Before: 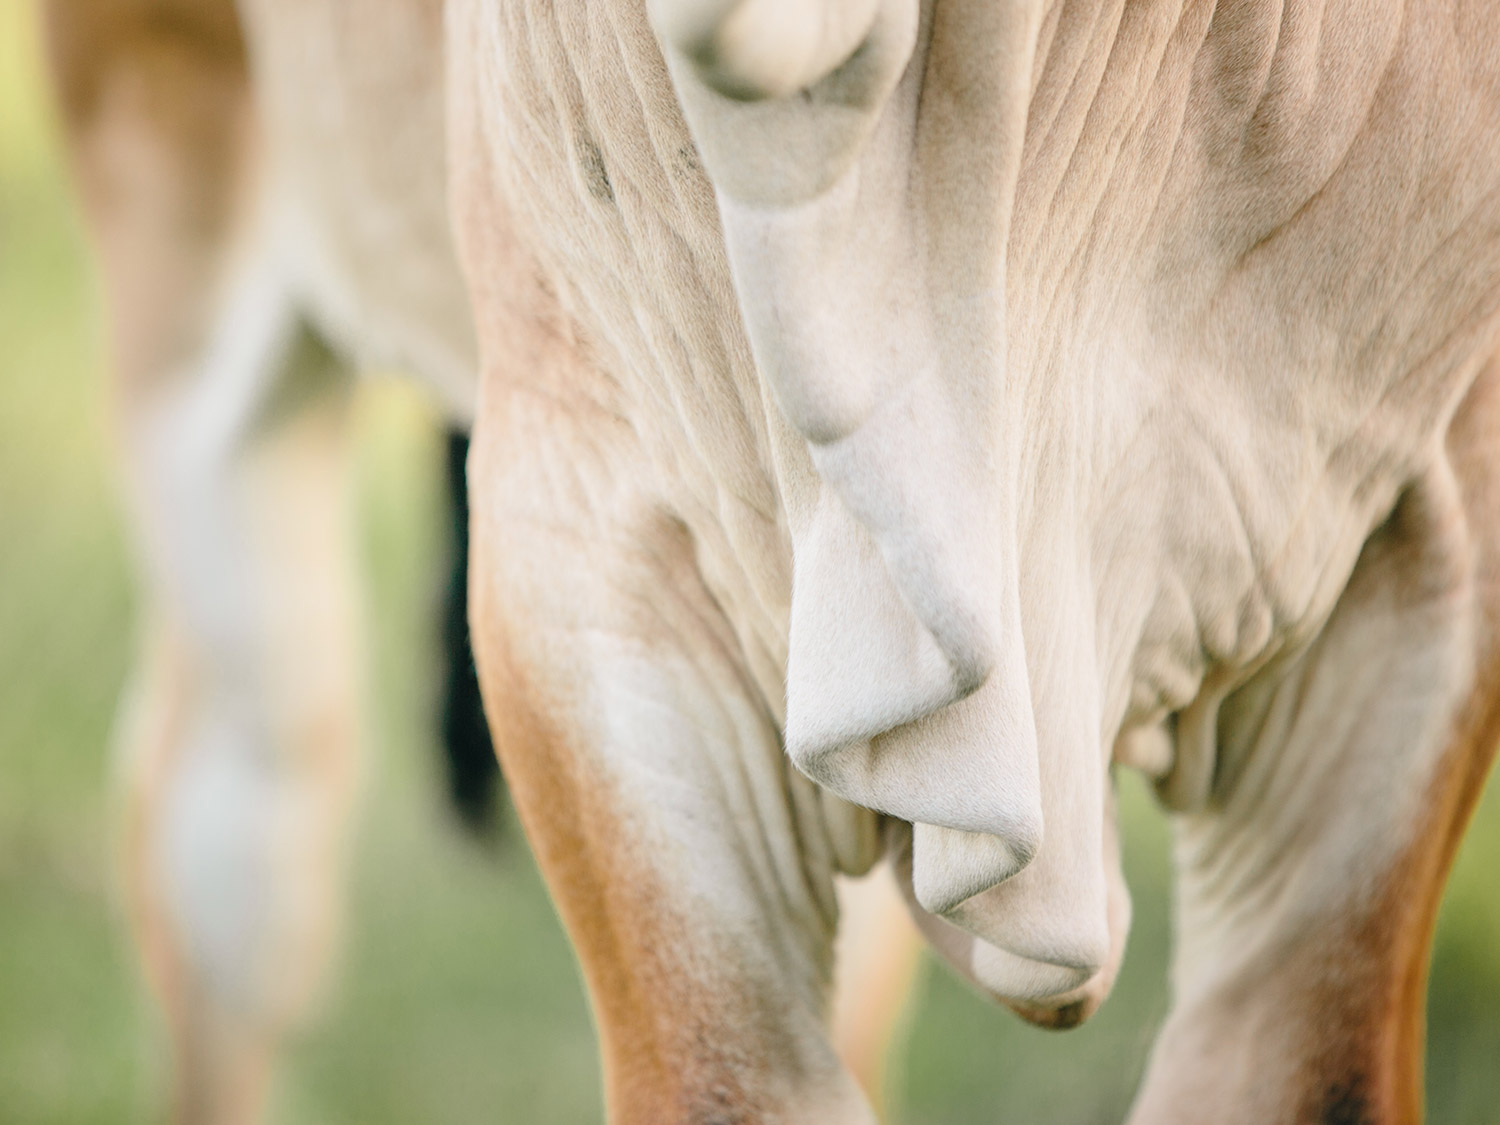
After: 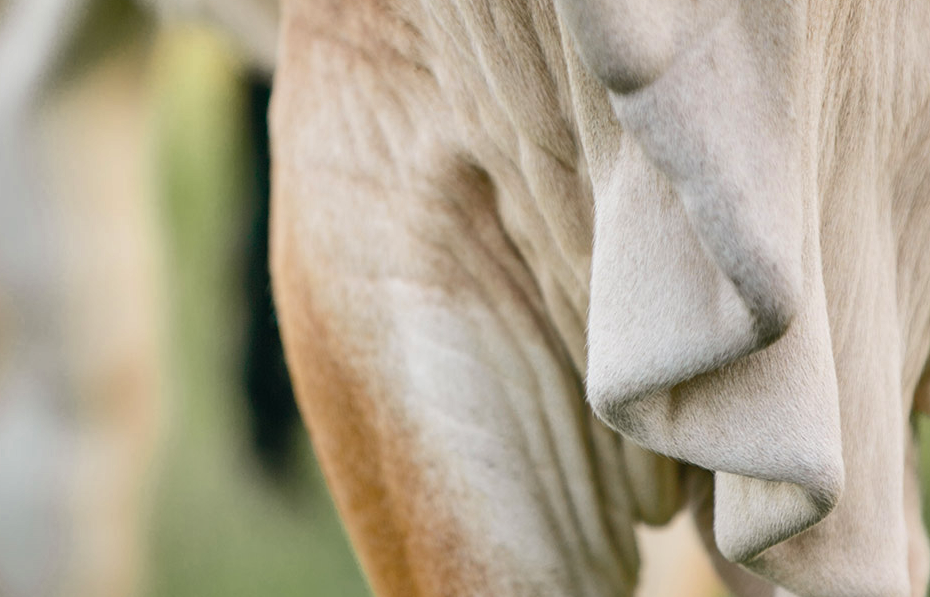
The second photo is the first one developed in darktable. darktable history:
shadows and highlights: shadows 30.63, highlights -63.22, shadows color adjustment 98%, highlights color adjustment 58.61%, soften with gaussian
crop: left 13.312%, top 31.28%, right 24.627%, bottom 15.582%
